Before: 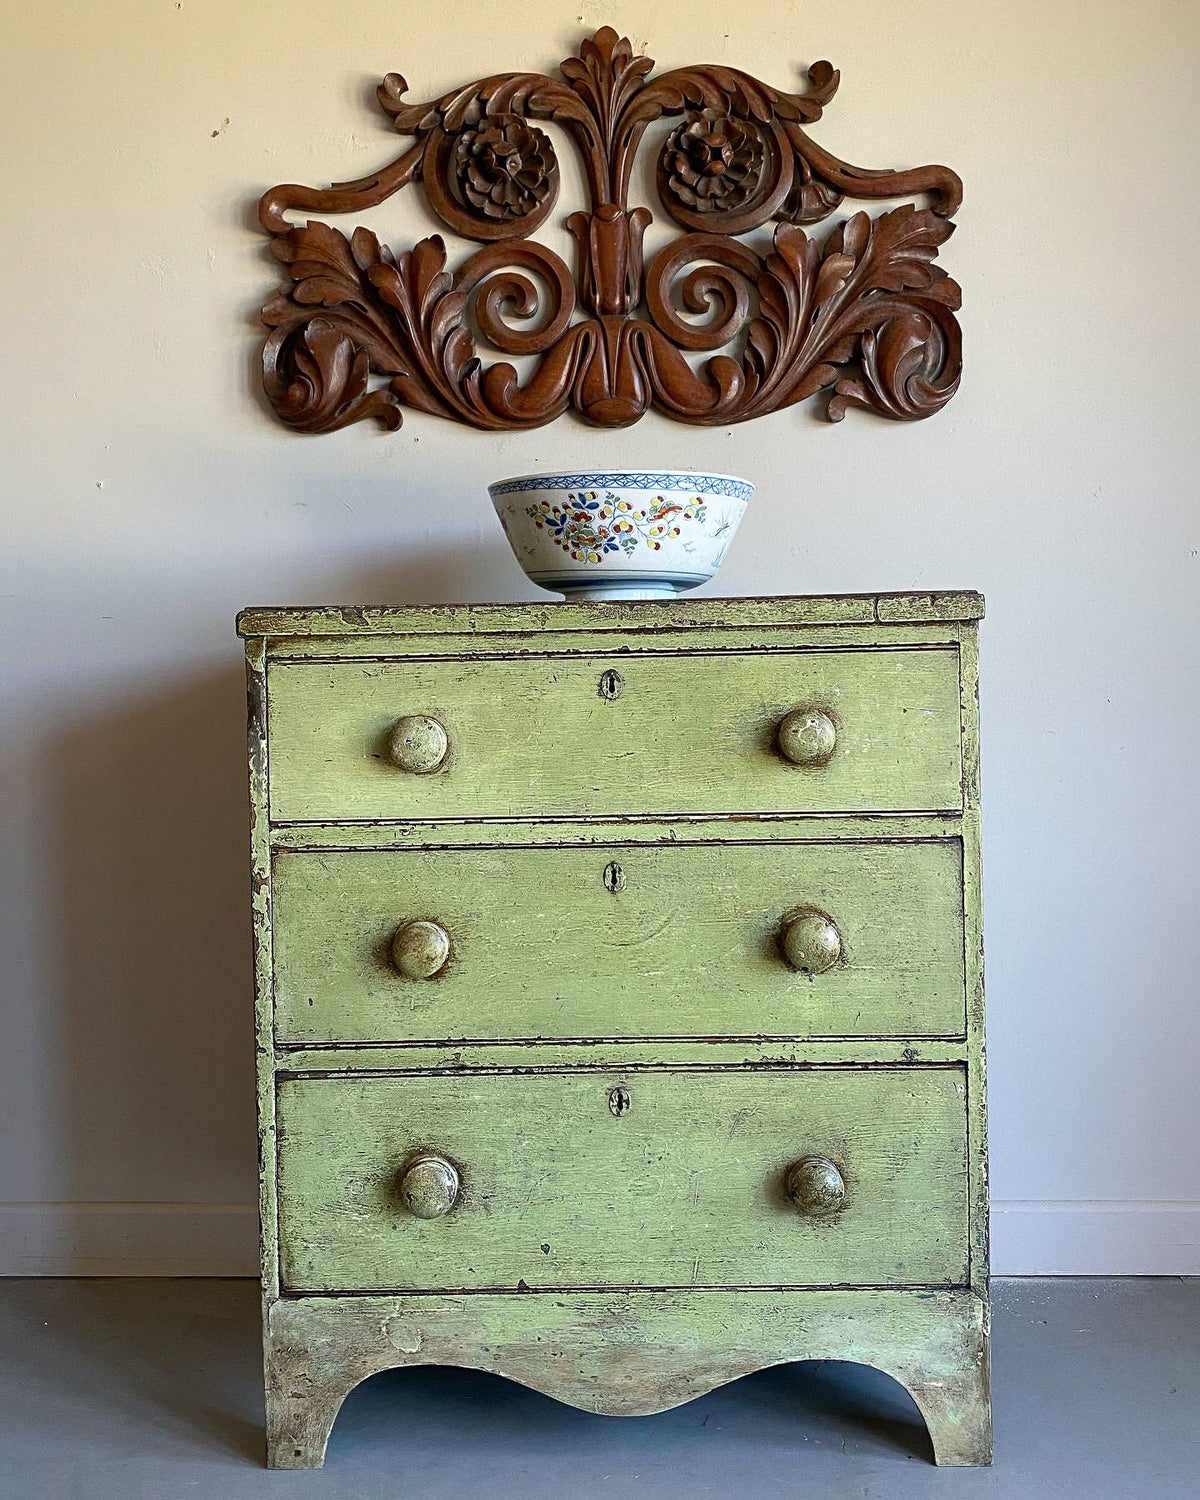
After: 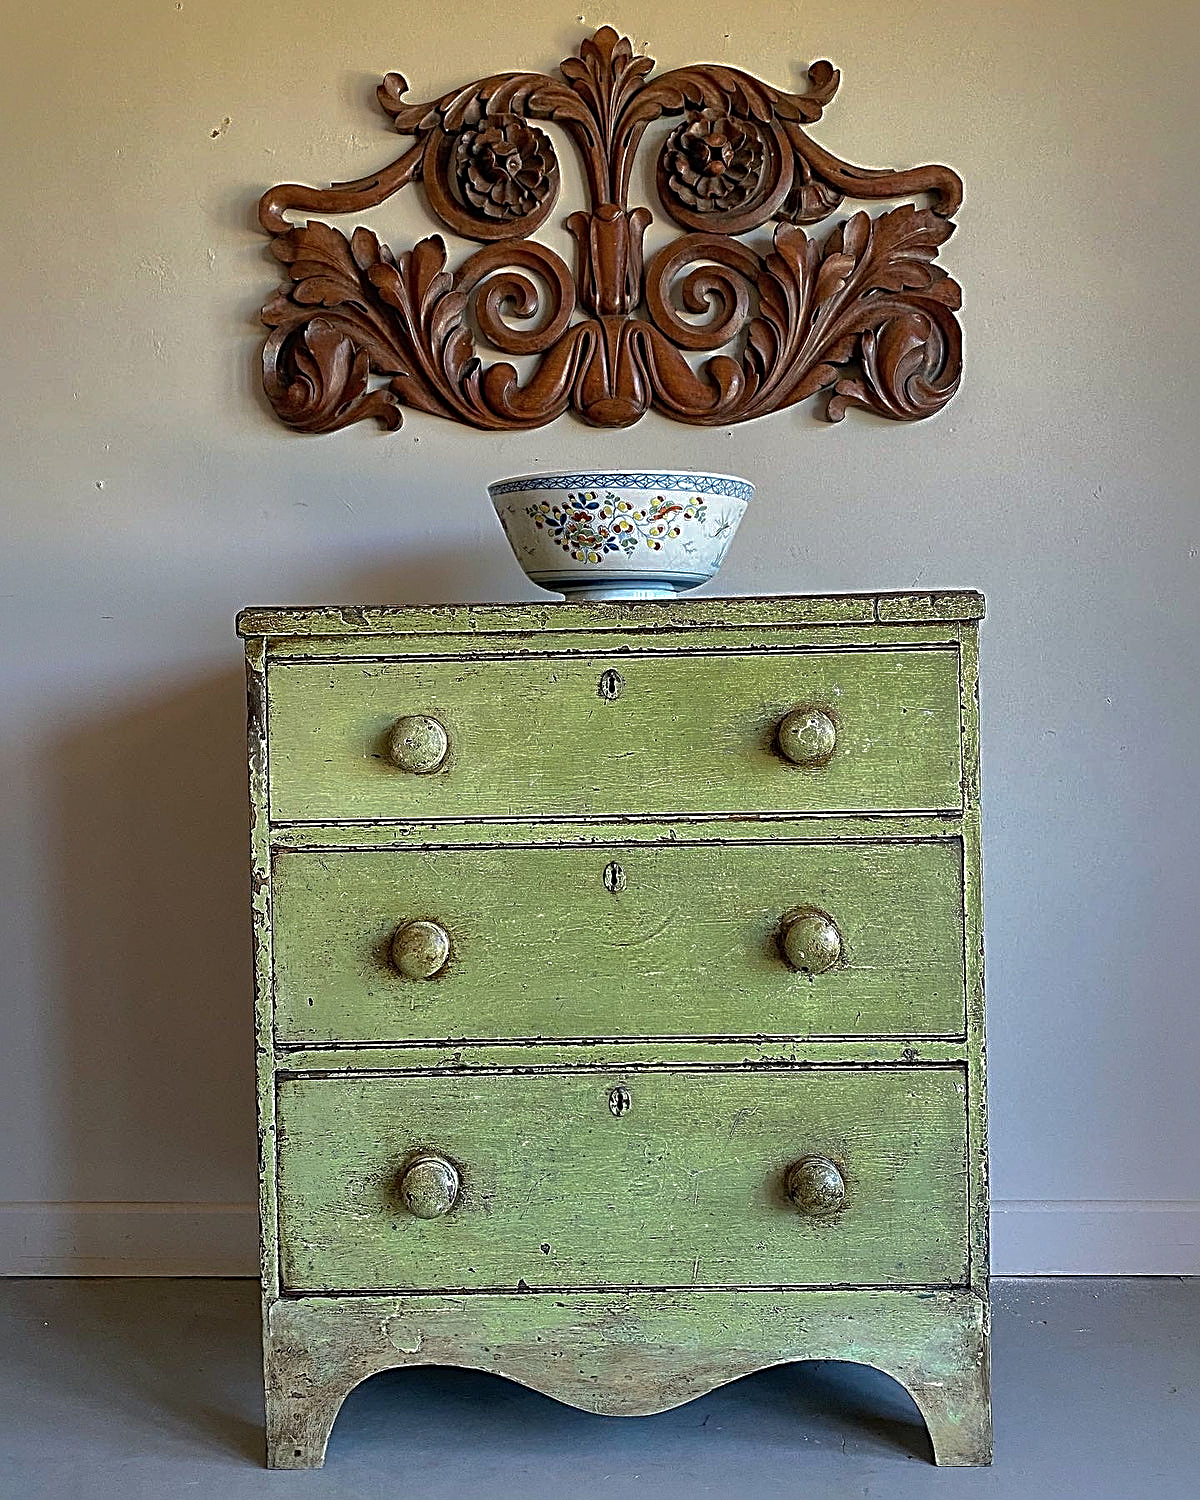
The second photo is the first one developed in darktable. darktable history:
sharpen: radius 2.792, amount 0.703
shadows and highlights: shadows 24.87, highlights -71.22
